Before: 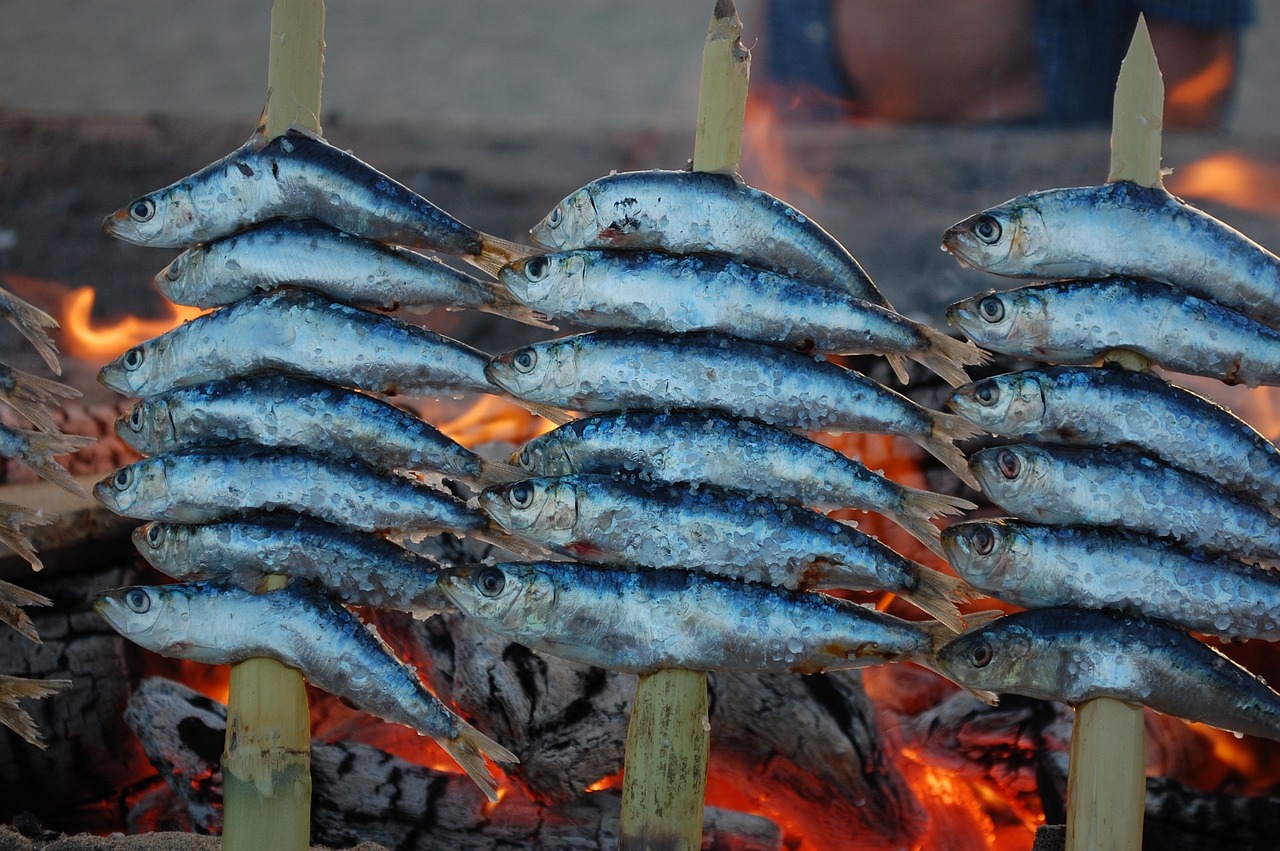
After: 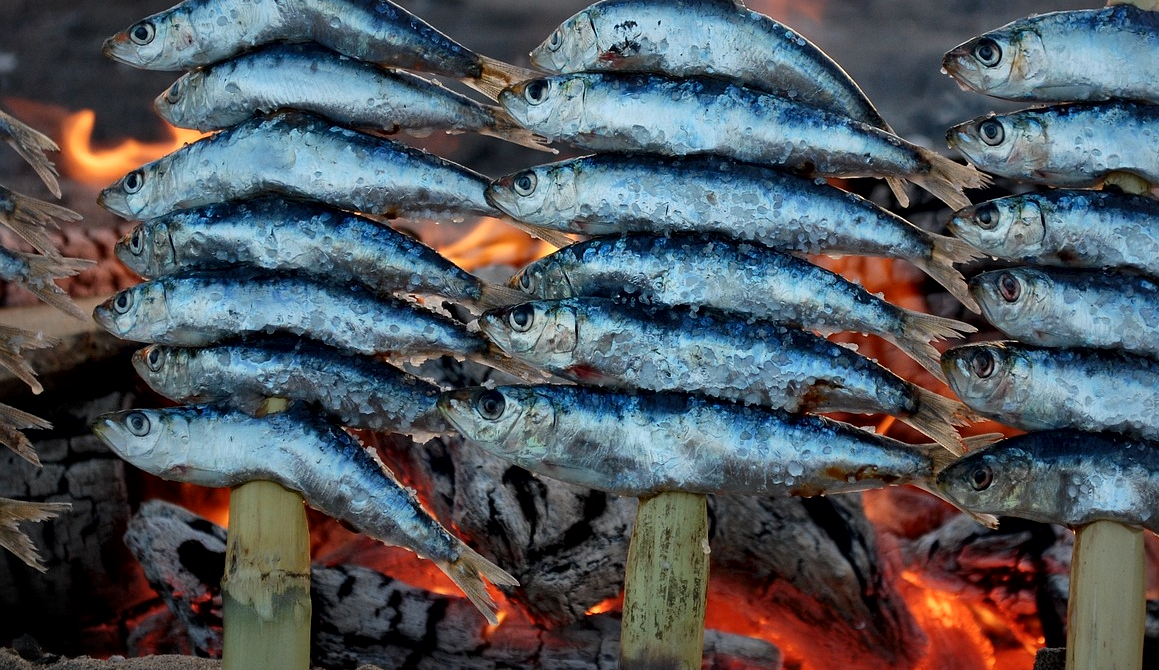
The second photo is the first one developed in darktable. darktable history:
local contrast: mode bilateral grid, contrast 25, coarseness 47, detail 151%, midtone range 0.2
crop: top 20.916%, right 9.437%, bottom 0.316%
